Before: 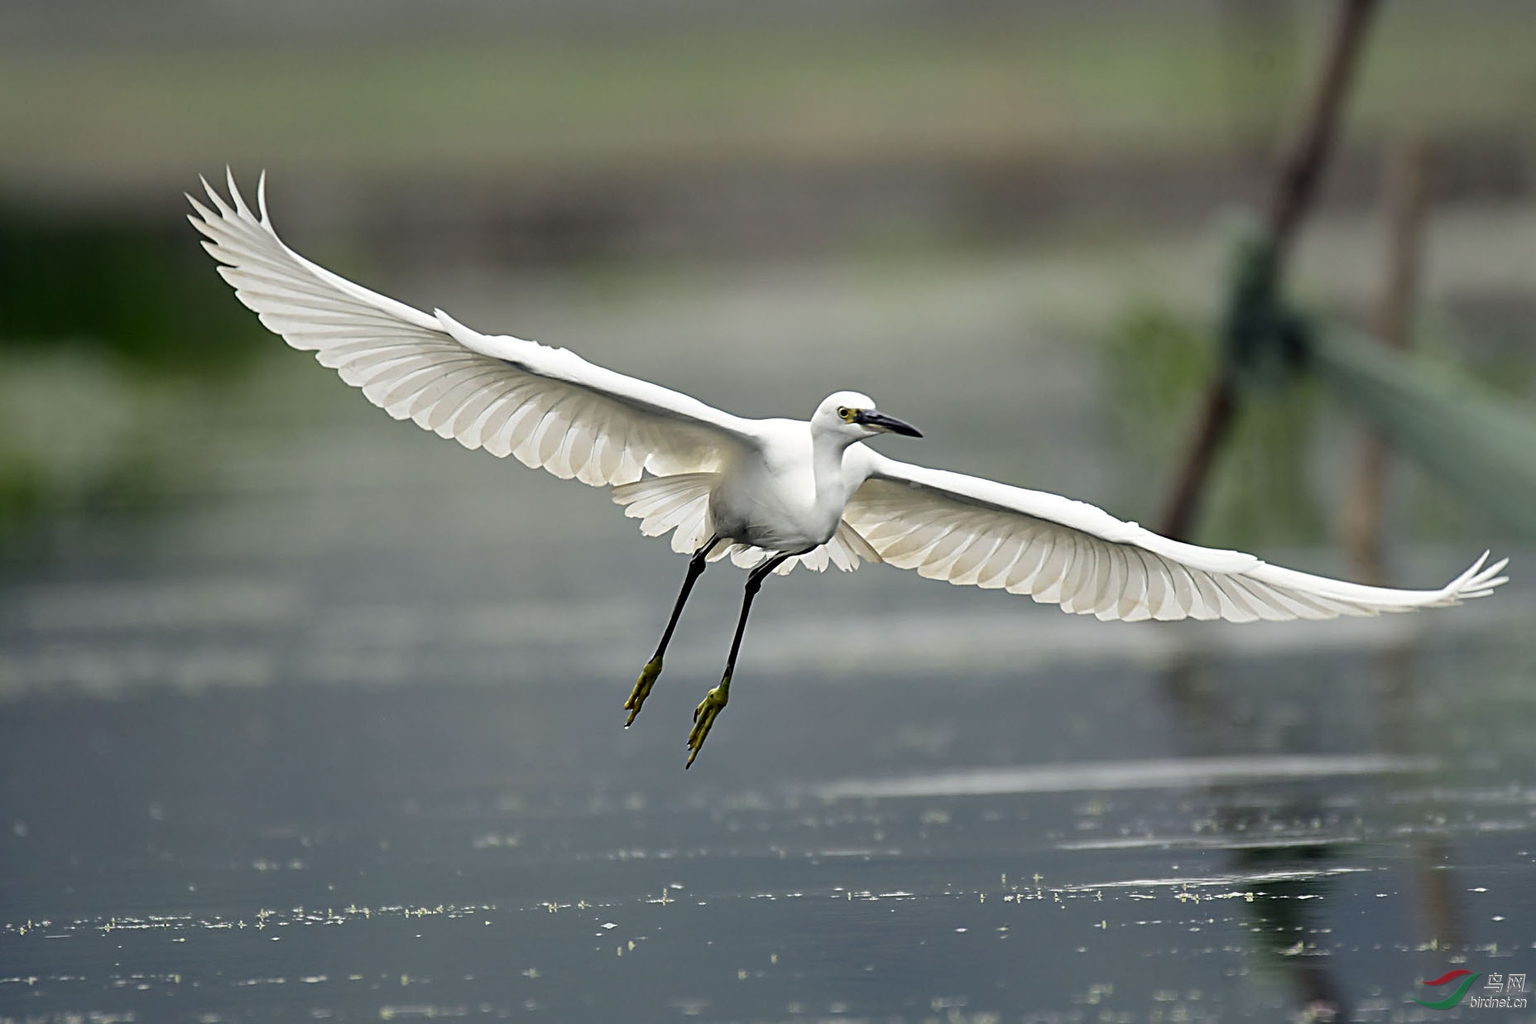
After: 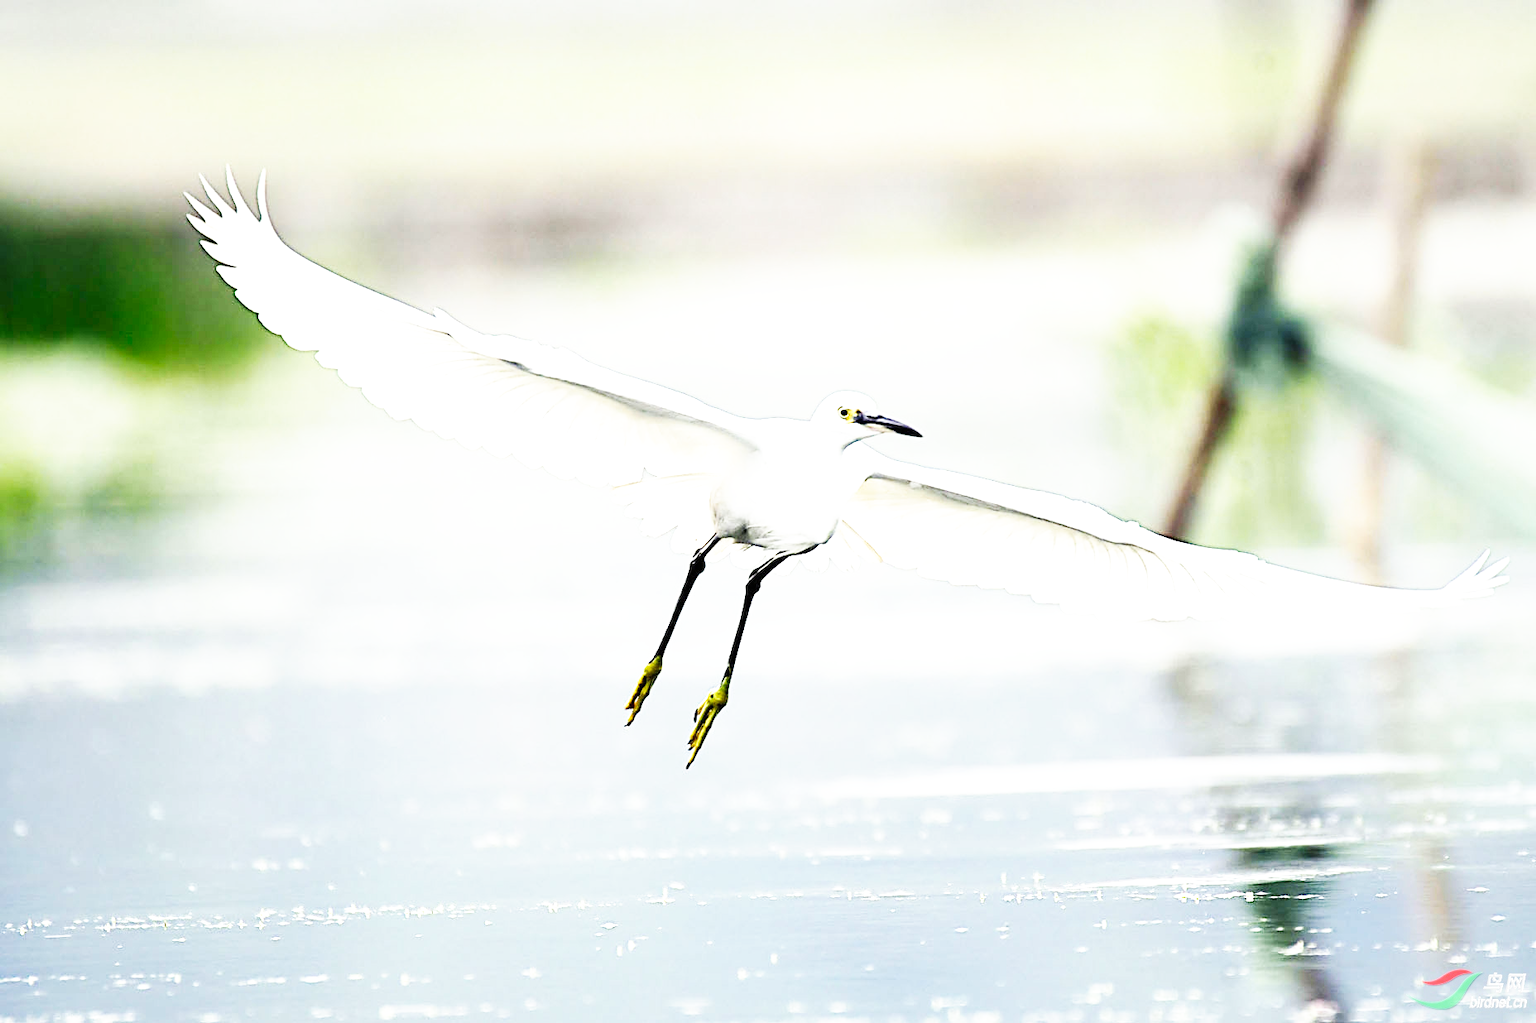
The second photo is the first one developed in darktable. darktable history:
base curve: curves: ch0 [(0, 0) (0.007, 0.004) (0.027, 0.03) (0.046, 0.07) (0.207, 0.54) (0.442, 0.872) (0.673, 0.972) (1, 1)], preserve colors none
exposure: black level correction 0, exposure 1.745 EV, compensate highlight preservation false
